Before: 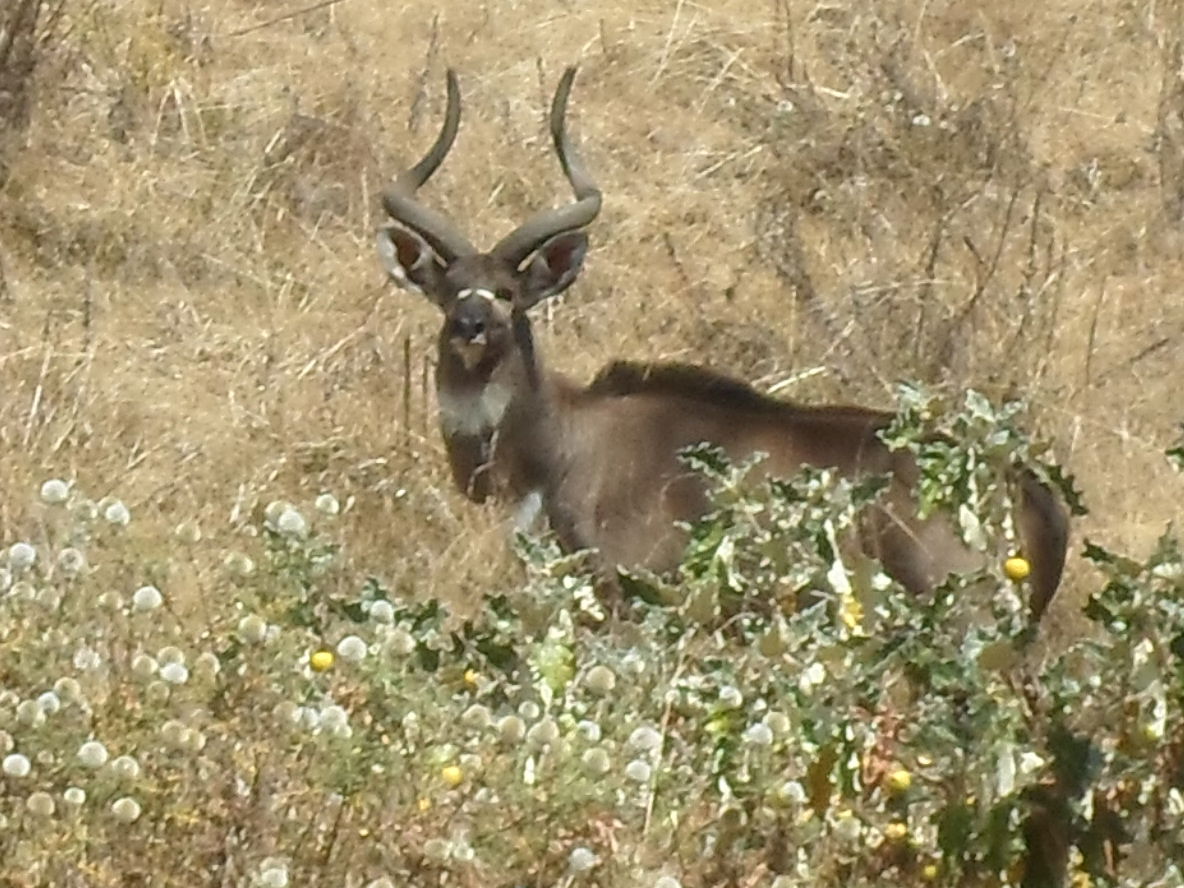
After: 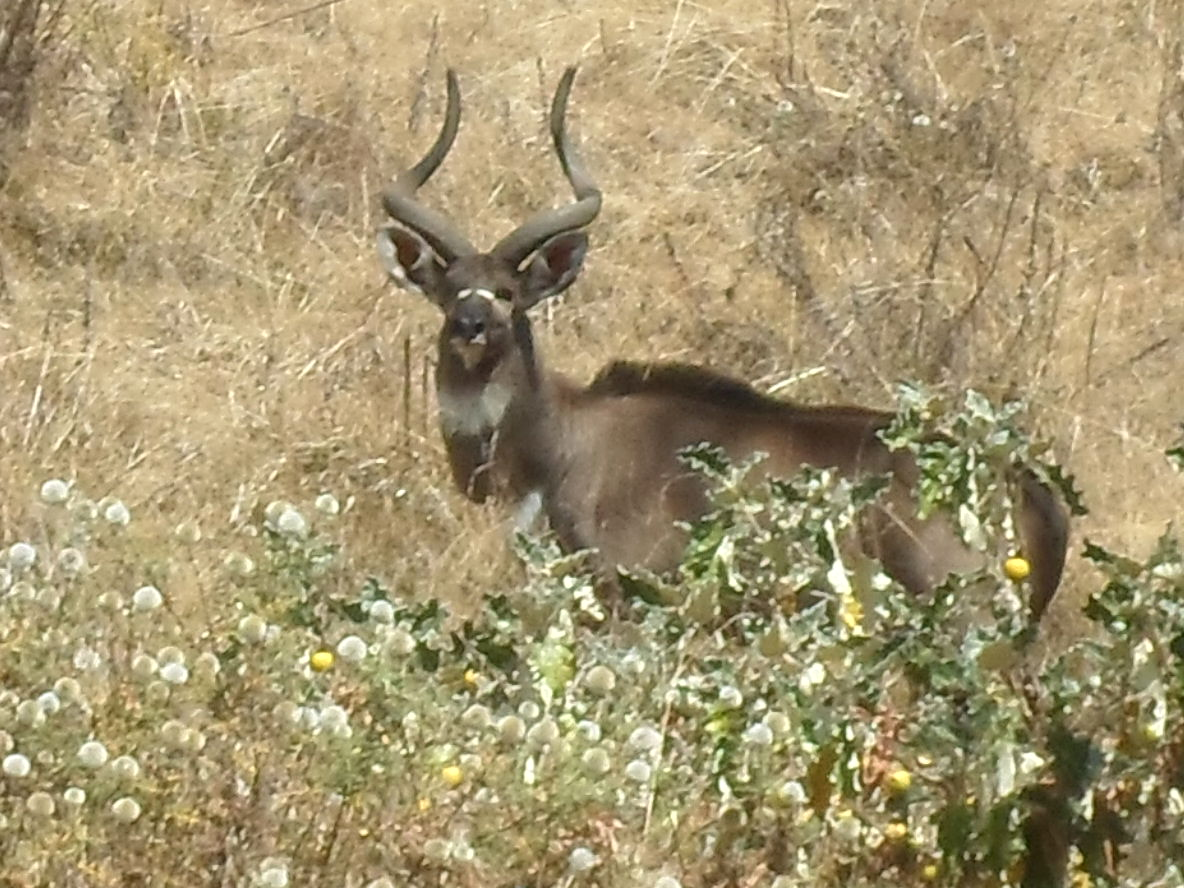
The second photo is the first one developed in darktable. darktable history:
exposure: exposure 0.076 EV, compensate highlight preservation false
